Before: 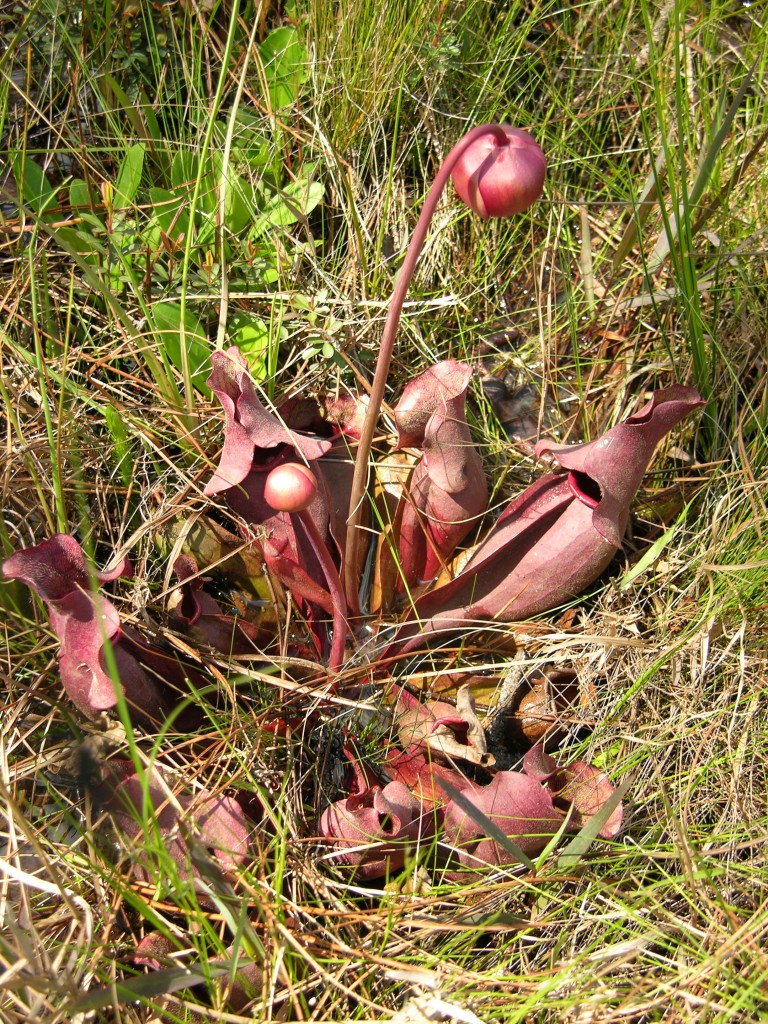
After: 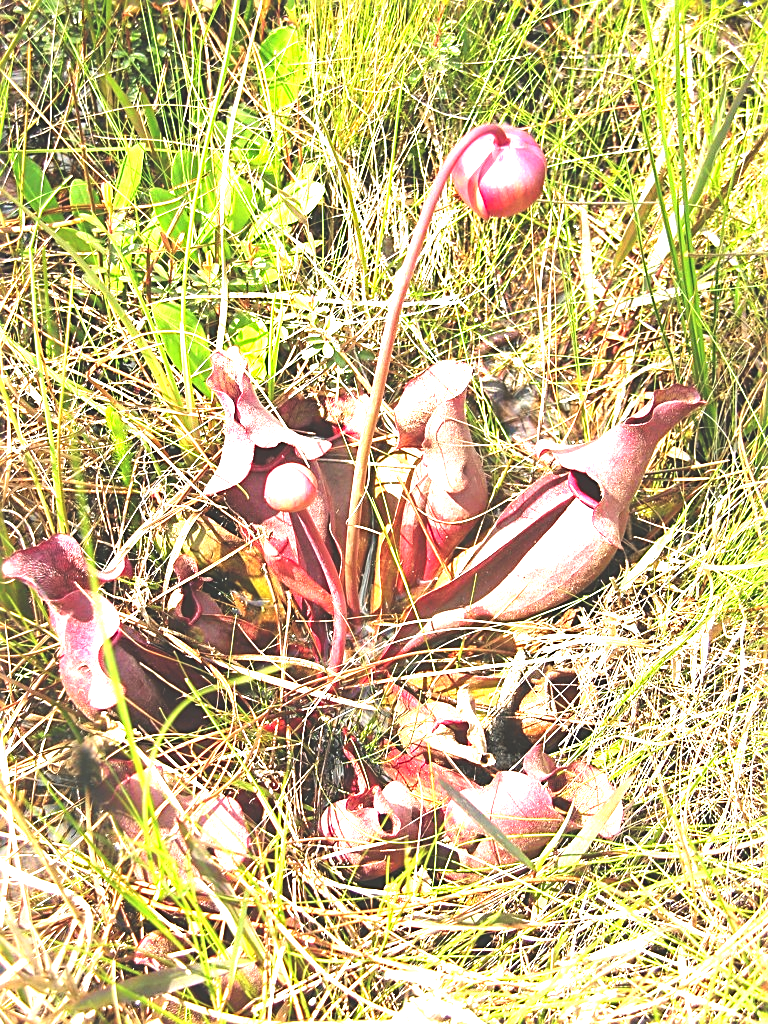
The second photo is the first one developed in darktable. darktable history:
sharpen: on, module defaults
exposure: black level correction -0.015, compensate highlight preservation false
levels: levels [0, 0.281, 0.562]
